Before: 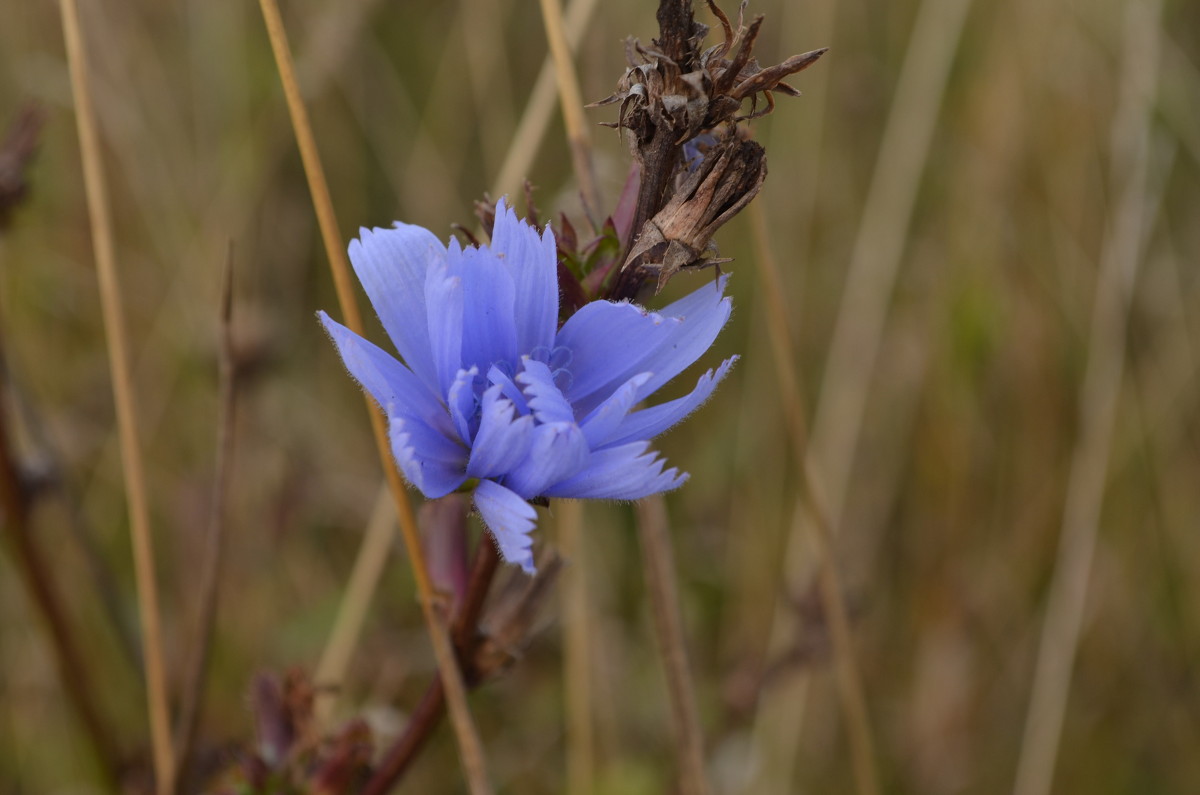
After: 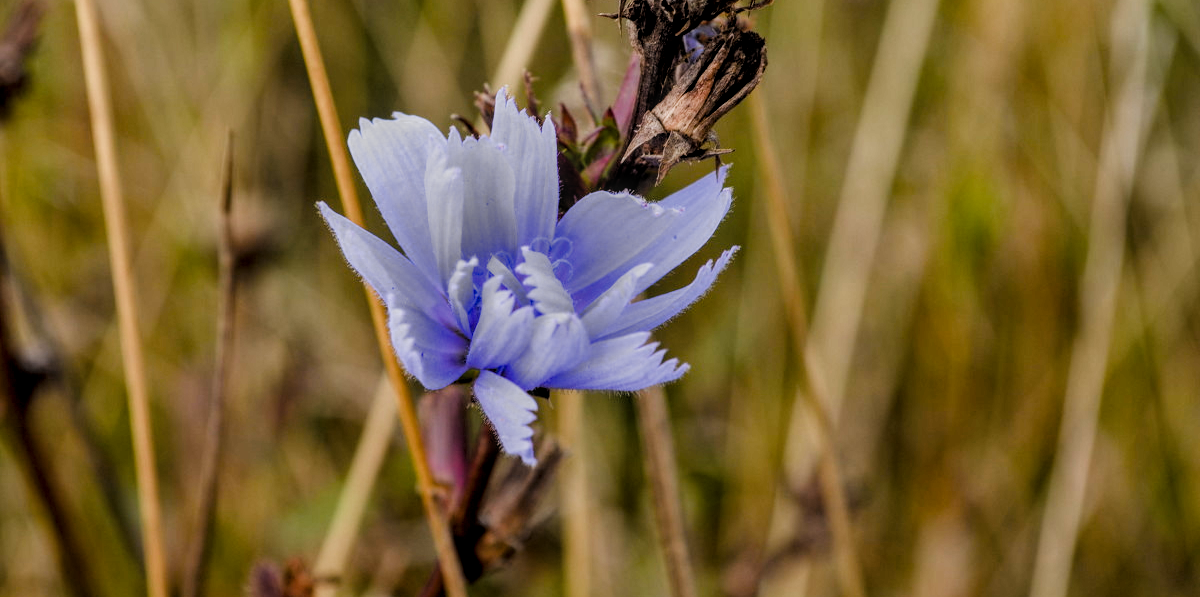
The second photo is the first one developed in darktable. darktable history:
filmic rgb: black relative exposure -3.99 EV, white relative exposure 2.98 EV, hardness 2.99, contrast 1.508, add noise in highlights 0, color science v3 (2019), use custom middle-gray values true, contrast in highlights soft
local contrast: highlights 5%, shadows 7%, detail 134%
crop: top 13.831%, bottom 10.962%
color balance rgb: perceptual saturation grading › global saturation 27.442%, perceptual saturation grading › highlights -28.184%, perceptual saturation grading › mid-tones 15.524%, perceptual saturation grading › shadows 33.954%, global vibrance 3.402%
exposure: exposure 0.601 EV, compensate exposure bias true, compensate highlight preservation false
